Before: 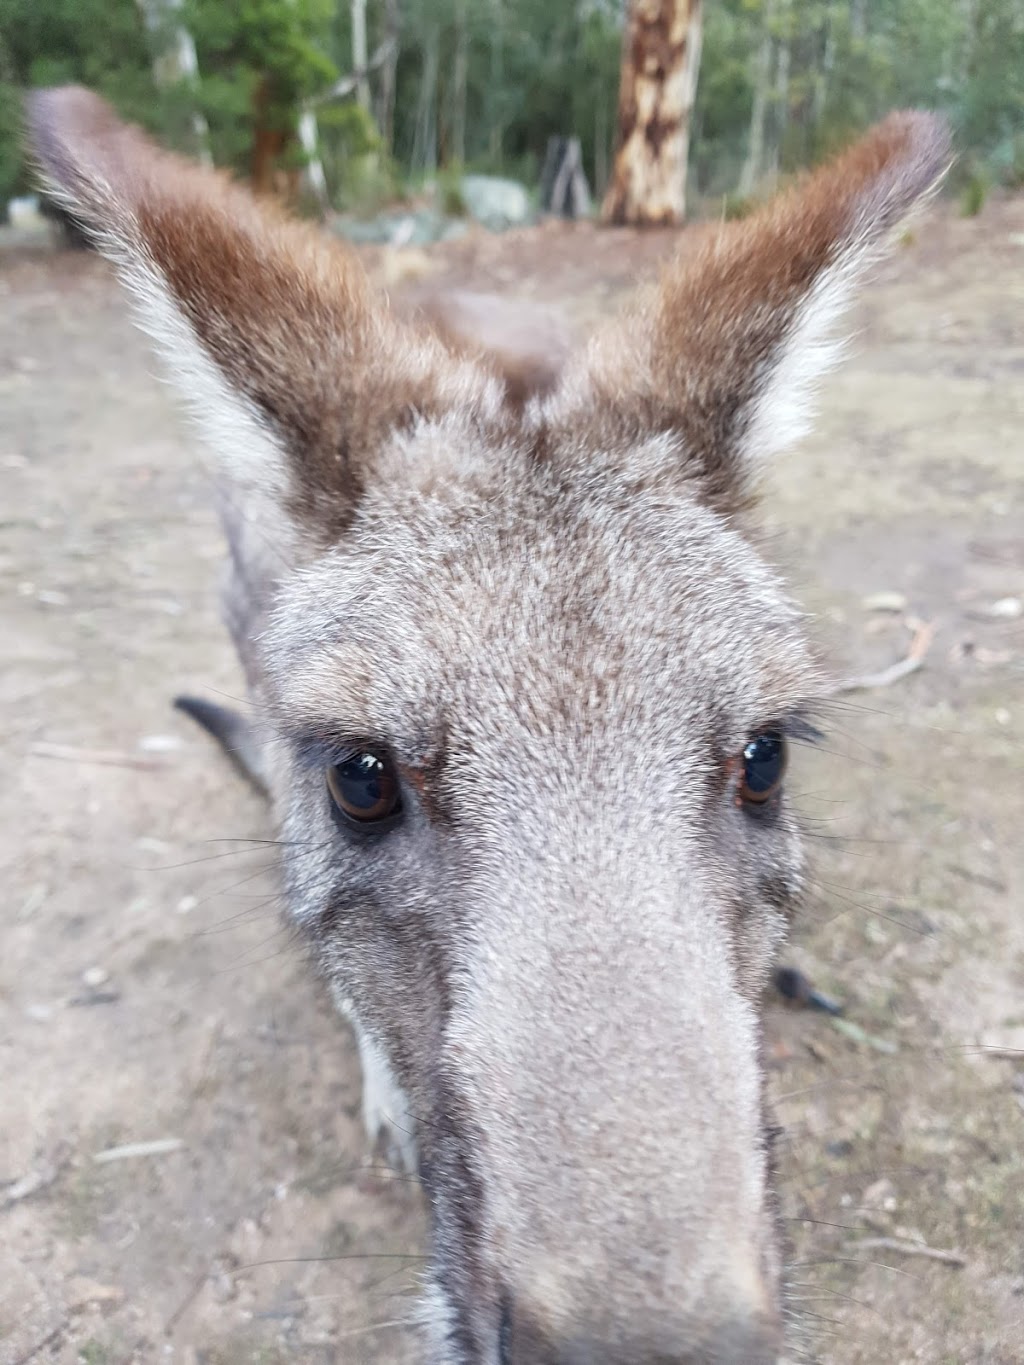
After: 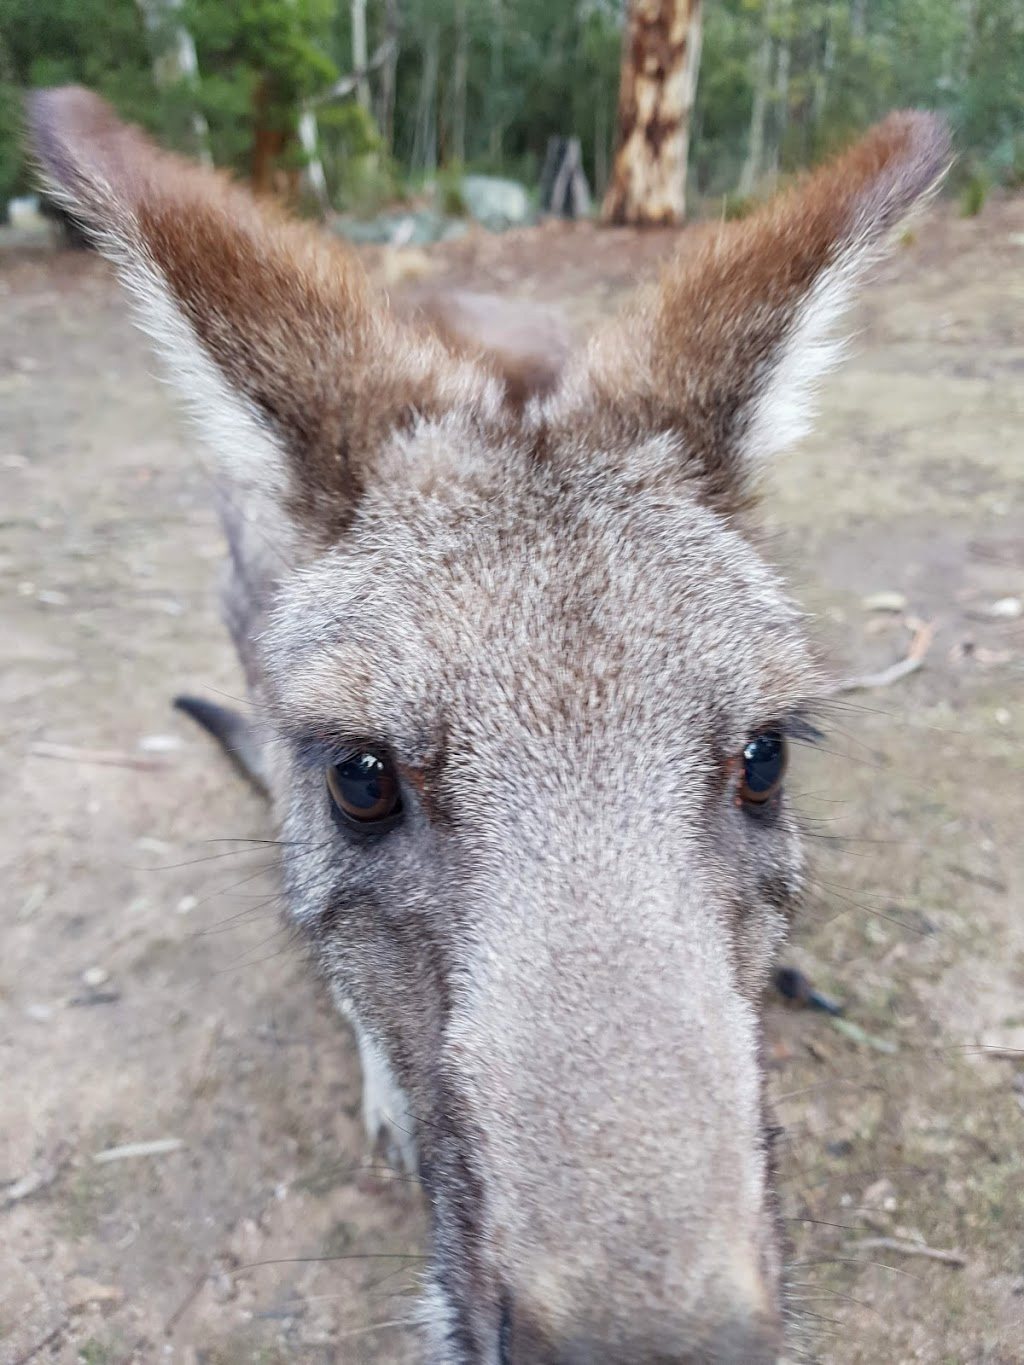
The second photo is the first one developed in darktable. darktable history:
haze removal: compatibility mode true, adaptive false
exposure: exposure -0.156 EV, compensate highlight preservation false
